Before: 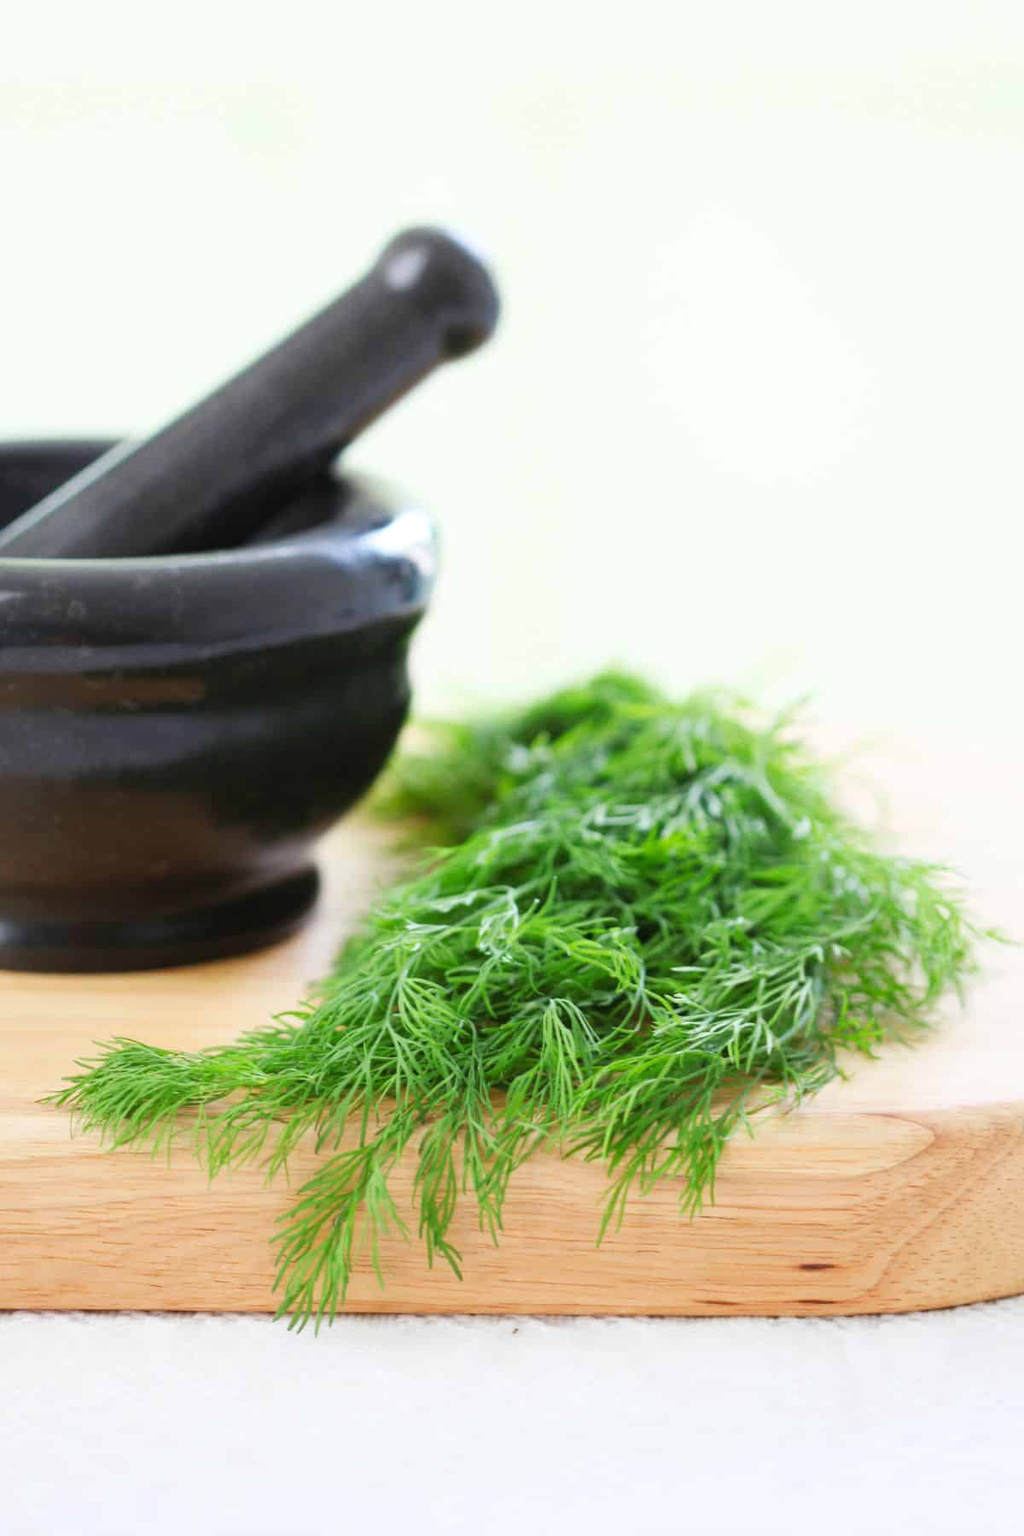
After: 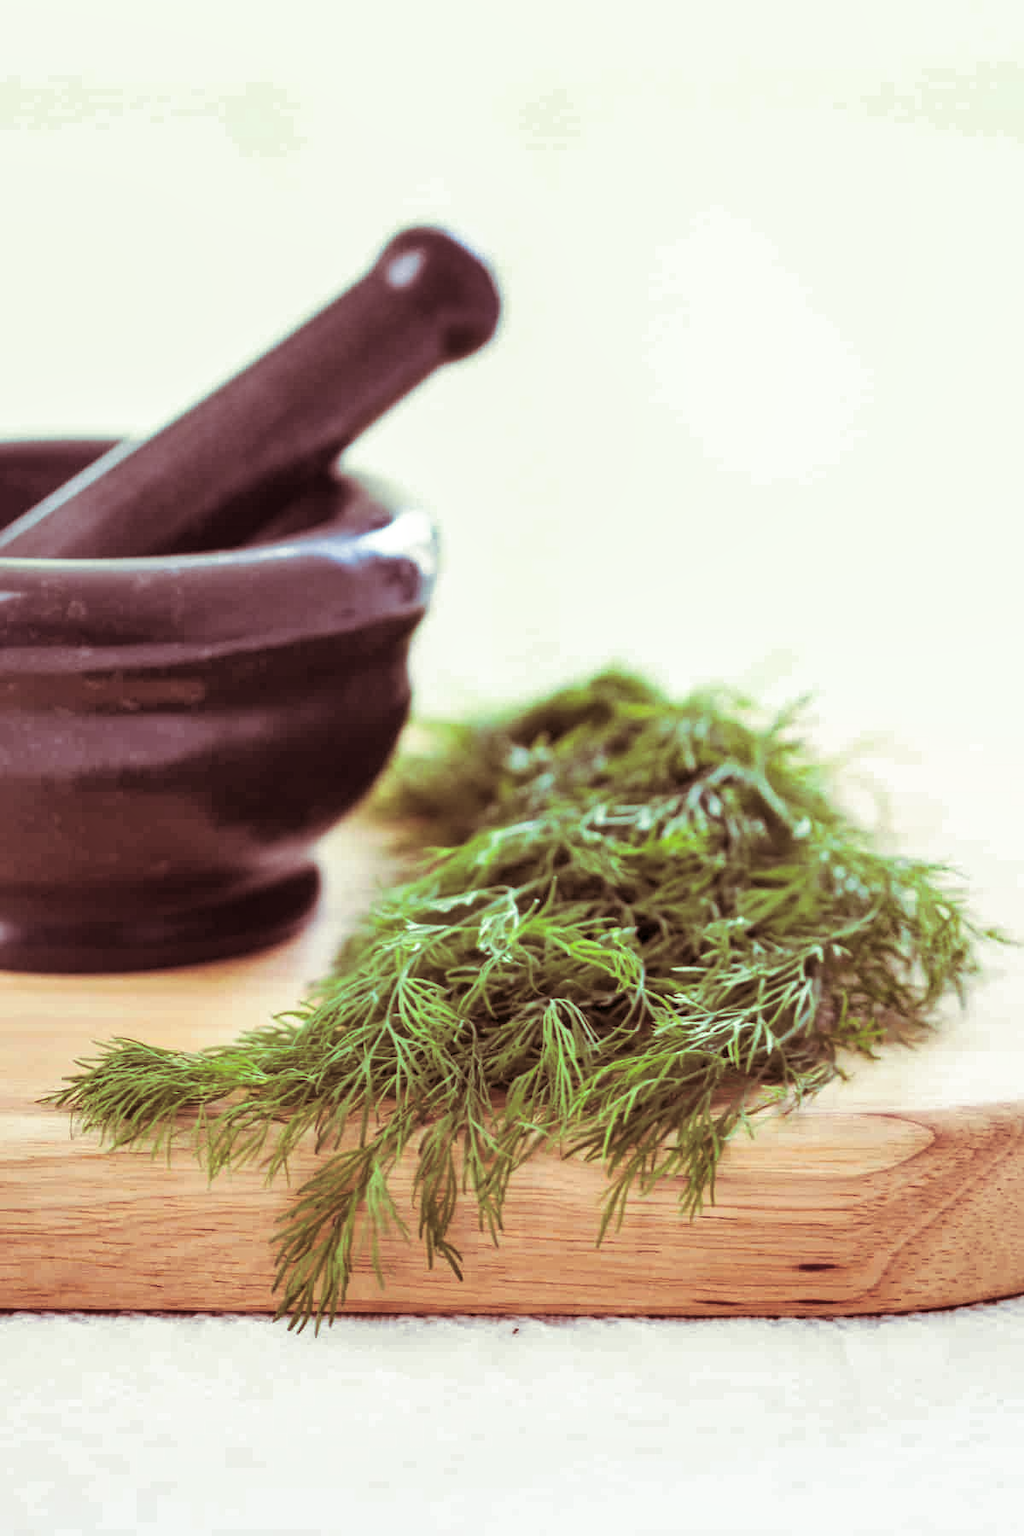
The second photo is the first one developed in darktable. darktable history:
local contrast: on, module defaults
shadows and highlights: shadows 60, soften with gaussian
split-toning: compress 20%
